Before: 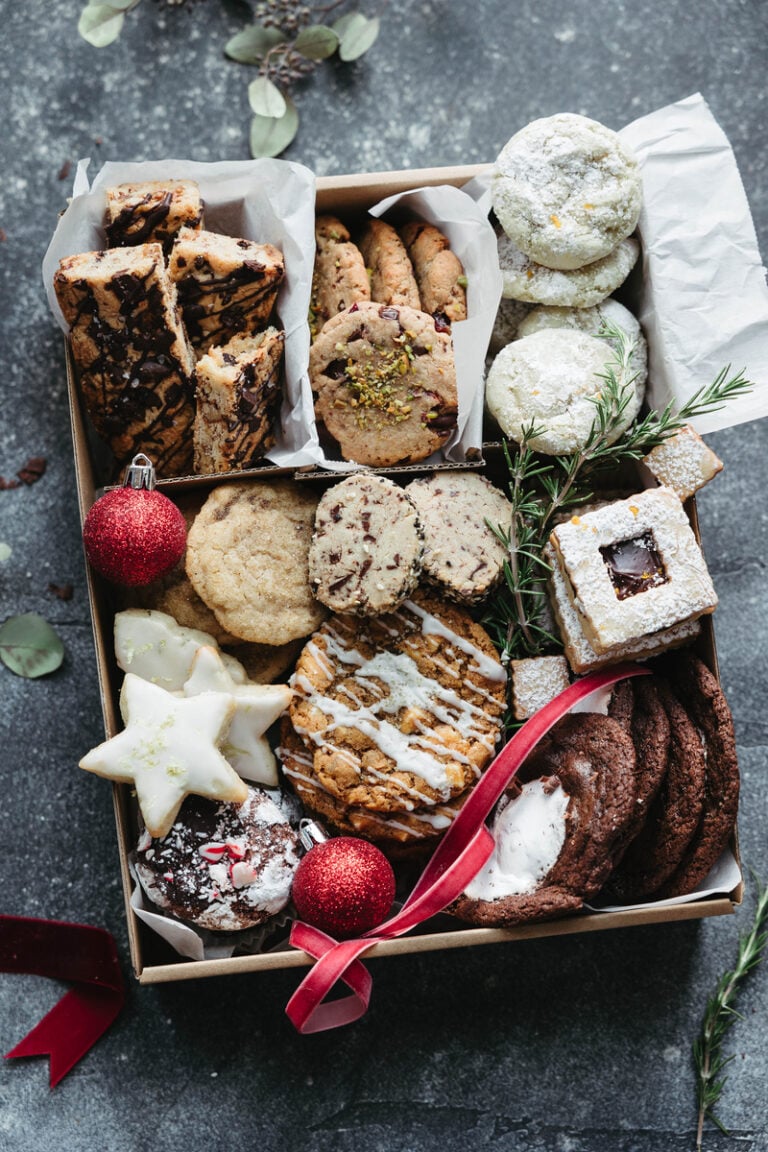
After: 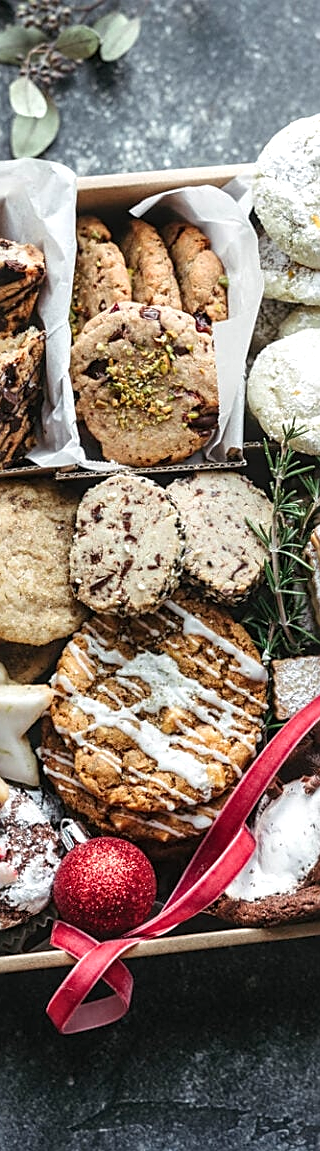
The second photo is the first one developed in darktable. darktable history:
sharpen: amount 0.575
crop: left 31.229%, right 27.105%
exposure: exposure 0.3 EV, compensate highlight preservation false
local contrast: on, module defaults
